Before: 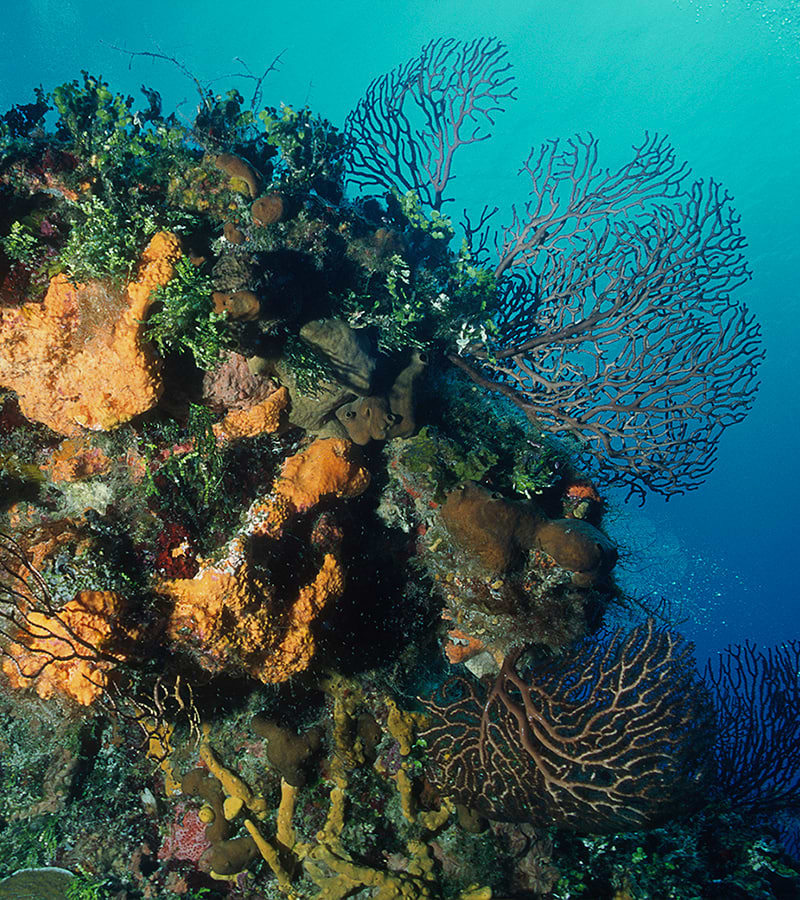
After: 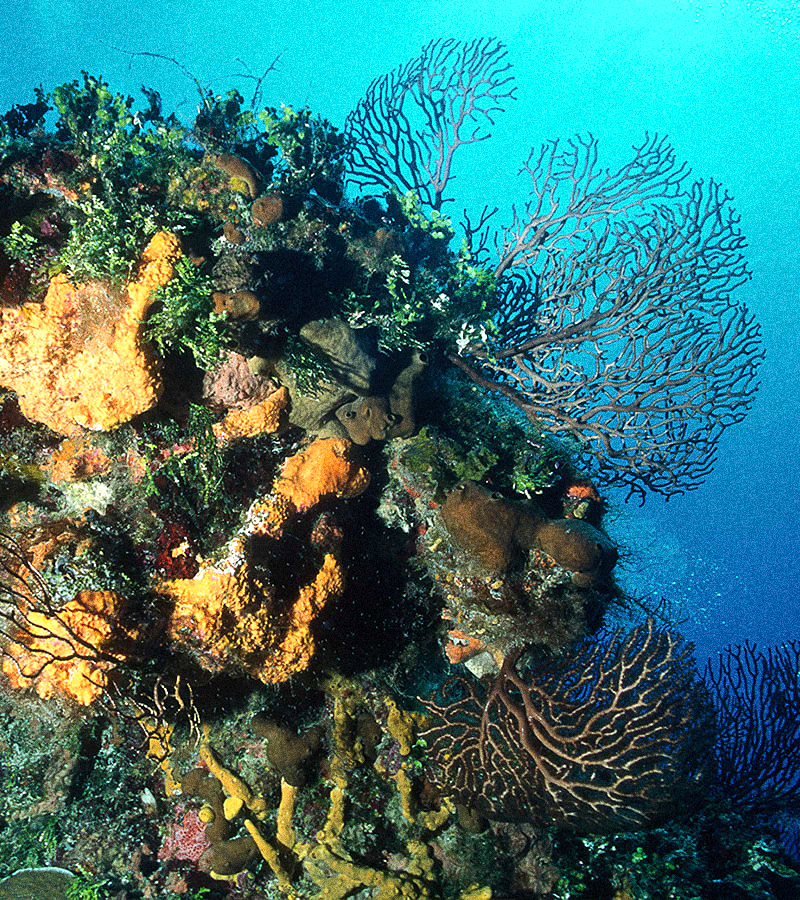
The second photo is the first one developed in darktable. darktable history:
tone equalizer: -8 EV -0.417 EV, -7 EV -0.389 EV, -6 EV -0.333 EV, -5 EV -0.222 EV, -3 EV 0.222 EV, -2 EV 0.333 EV, -1 EV 0.389 EV, +0 EV 0.417 EV, edges refinement/feathering 500, mask exposure compensation -1.57 EV, preserve details no
exposure: black level correction 0.001, exposure 0.5 EV, compensate exposure bias true, compensate highlight preservation false
grain: coarseness 14.49 ISO, strength 48.04%, mid-tones bias 35%
